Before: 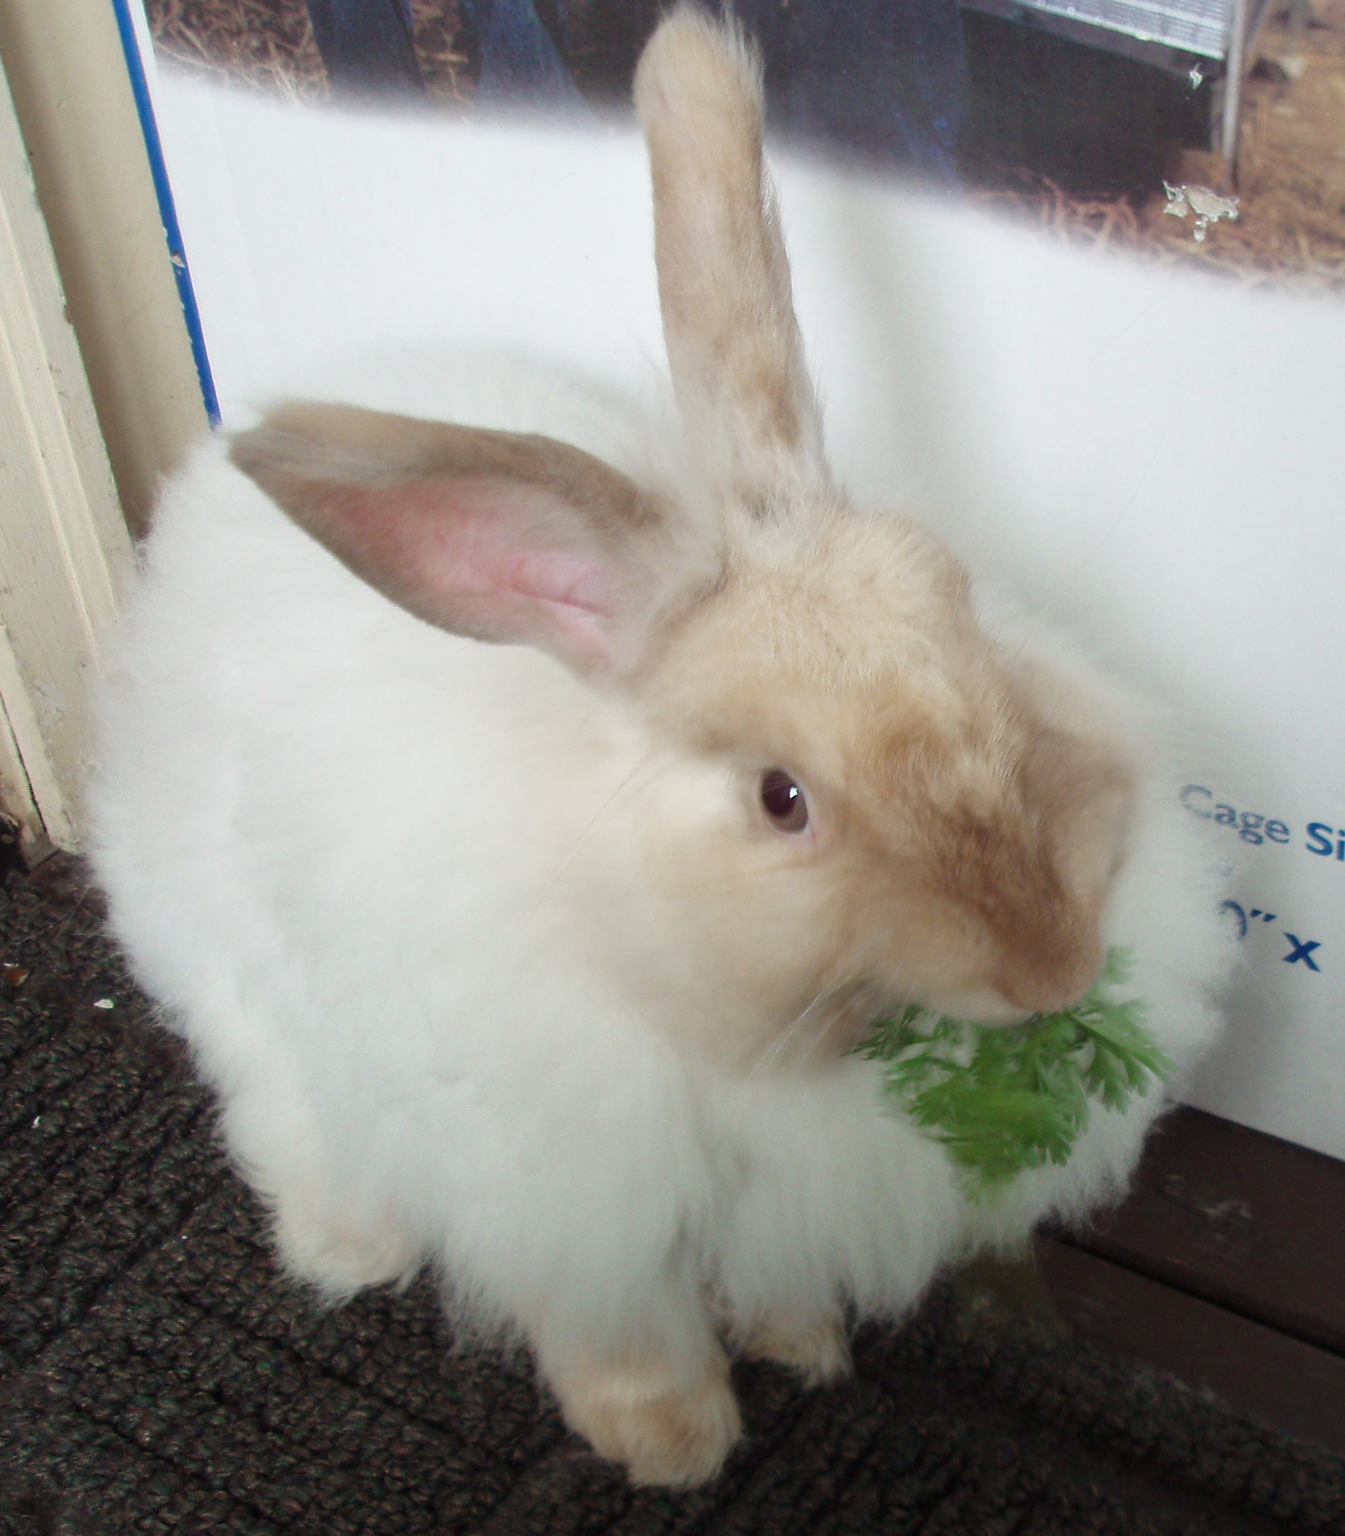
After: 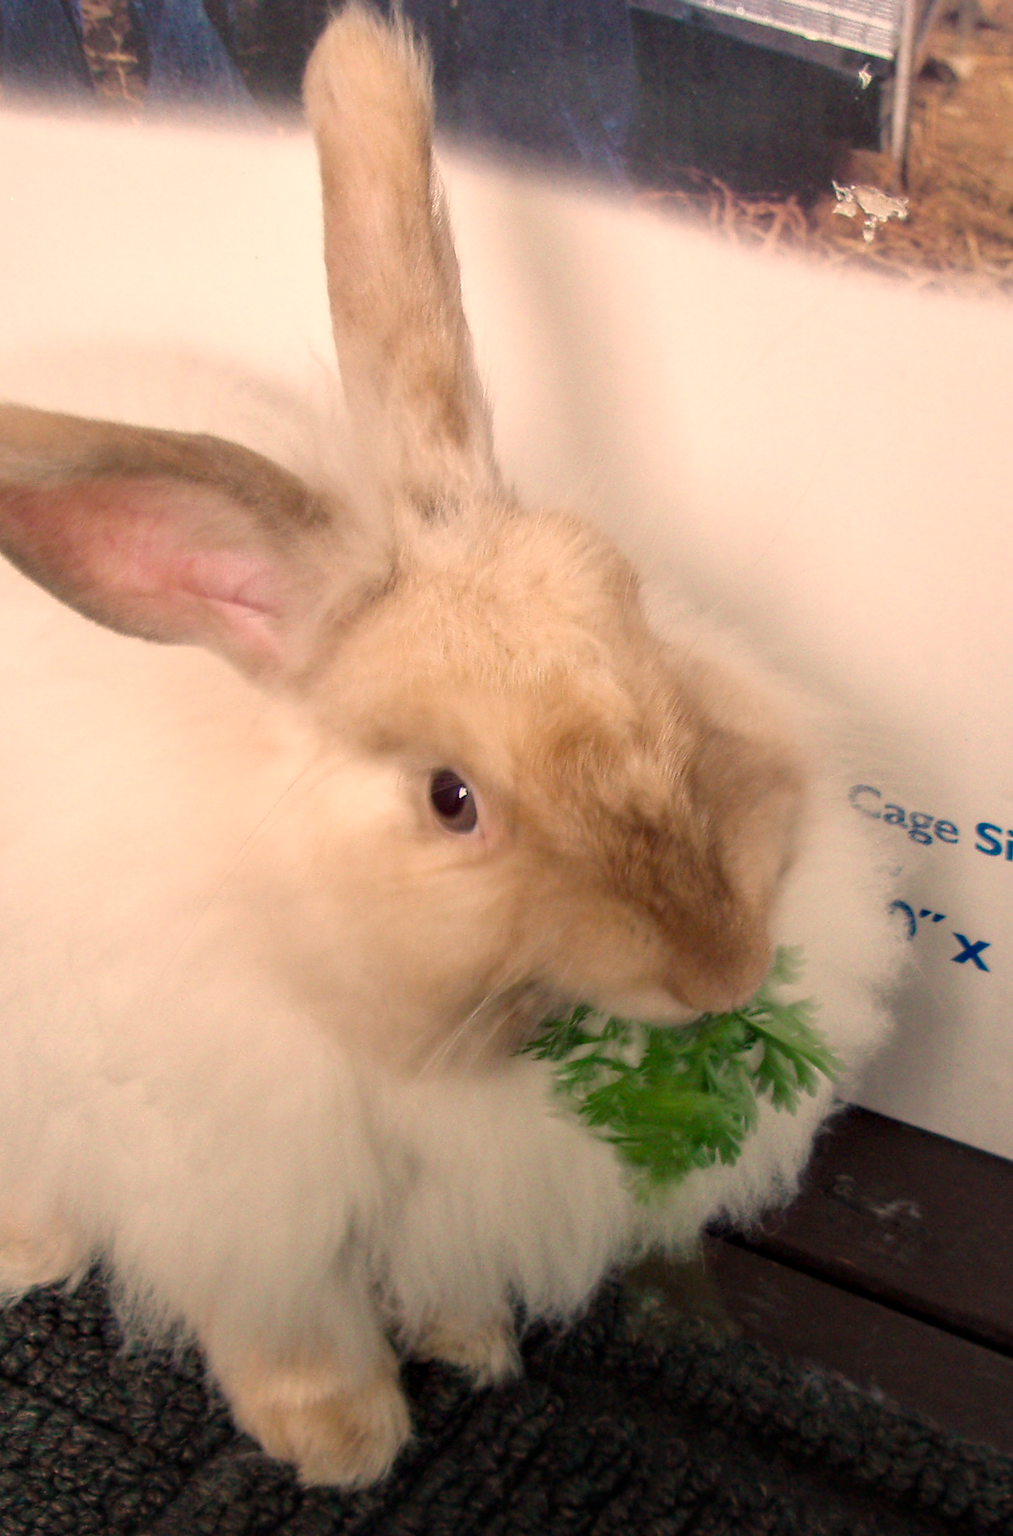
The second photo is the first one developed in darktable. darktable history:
white balance: red 1.127, blue 0.943
exposure: black level correction 0, compensate exposure bias true, compensate highlight preservation false
local contrast: detail 130%
color balance rgb: shadows lift › chroma 5.41%, shadows lift › hue 240°, highlights gain › chroma 3.74%, highlights gain › hue 60°, saturation formula JzAzBz (2021)
color balance: output saturation 110%
crop and rotate: left 24.6%
